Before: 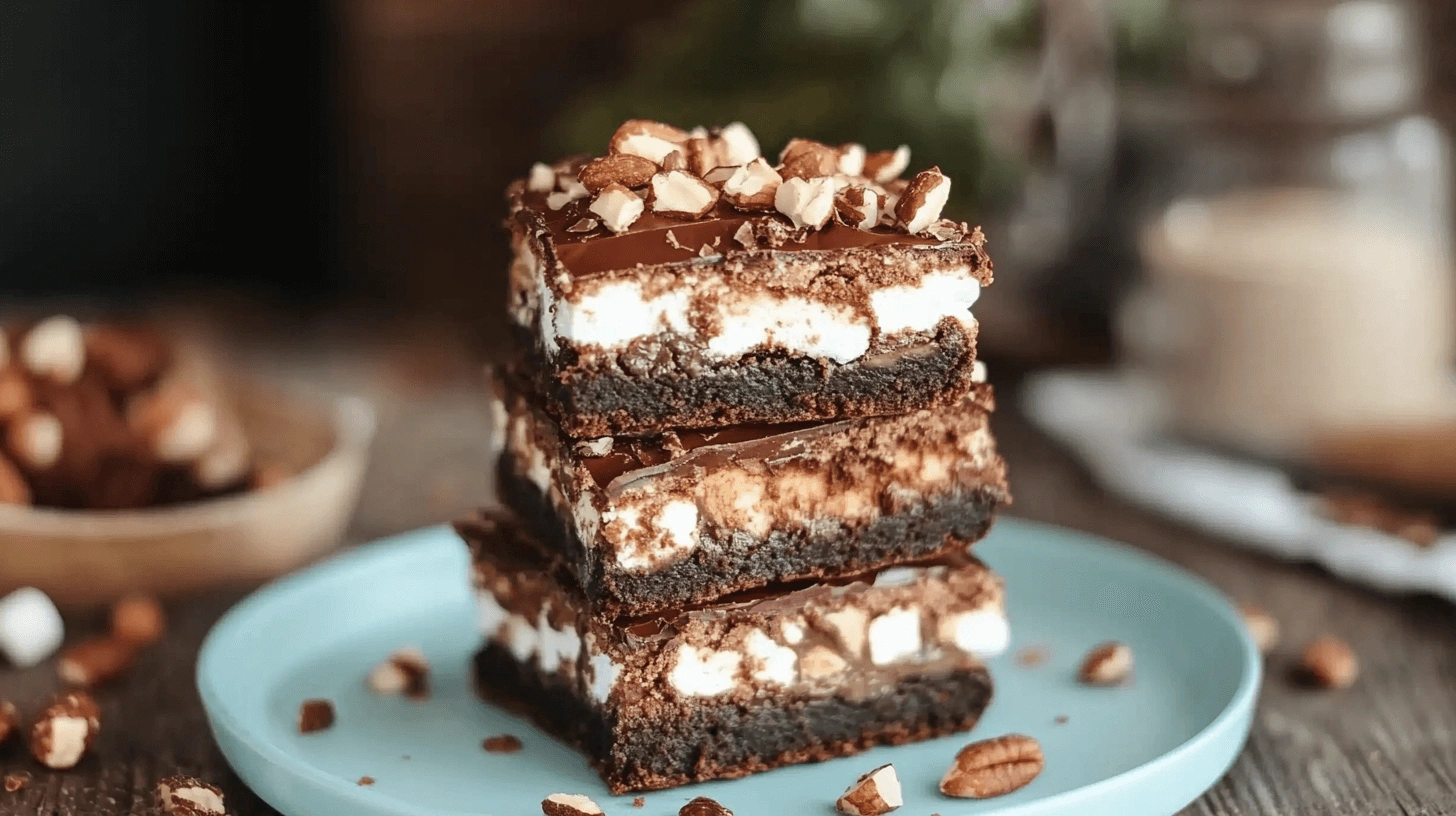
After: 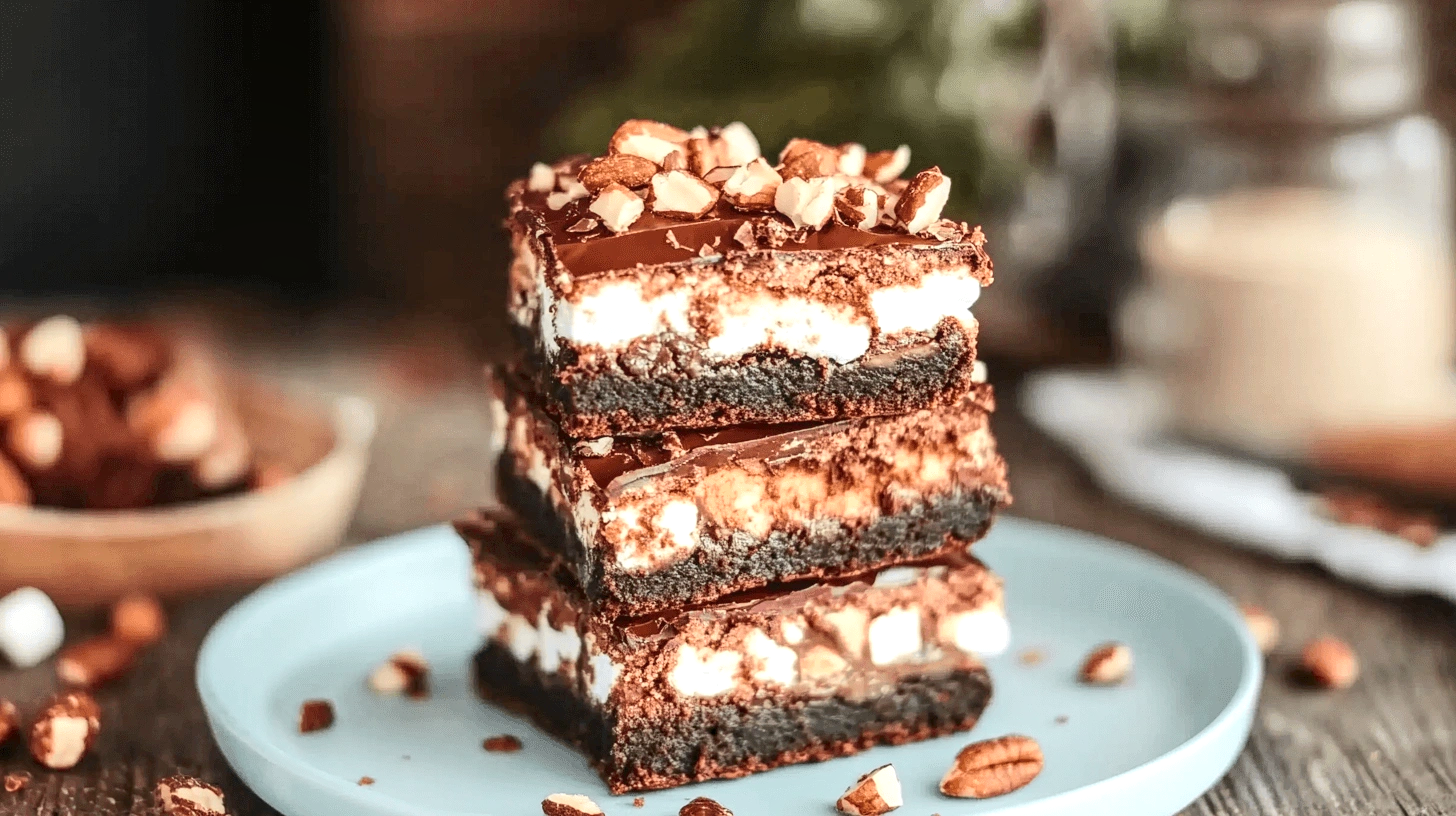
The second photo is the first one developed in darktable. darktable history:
exposure: black level correction 0.001, exposure 0.5 EV, compensate exposure bias true, compensate highlight preservation false
tone curve: curves: ch0 [(0, 0.013) (0.036, 0.045) (0.274, 0.286) (0.566, 0.623) (0.794, 0.827) (1, 0.953)]; ch1 [(0, 0) (0.389, 0.403) (0.462, 0.48) (0.499, 0.5) (0.524, 0.527) (0.57, 0.599) (0.626, 0.65) (0.761, 0.781) (1, 1)]; ch2 [(0, 0) (0.464, 0.478) (0.5, 0.501) (0.533, 0.542) (0.599, 0.613) (0.704, 0.731) (1, 1)], color space Lab, independent channels, preserve colors none
local contrast: on, module defaults
